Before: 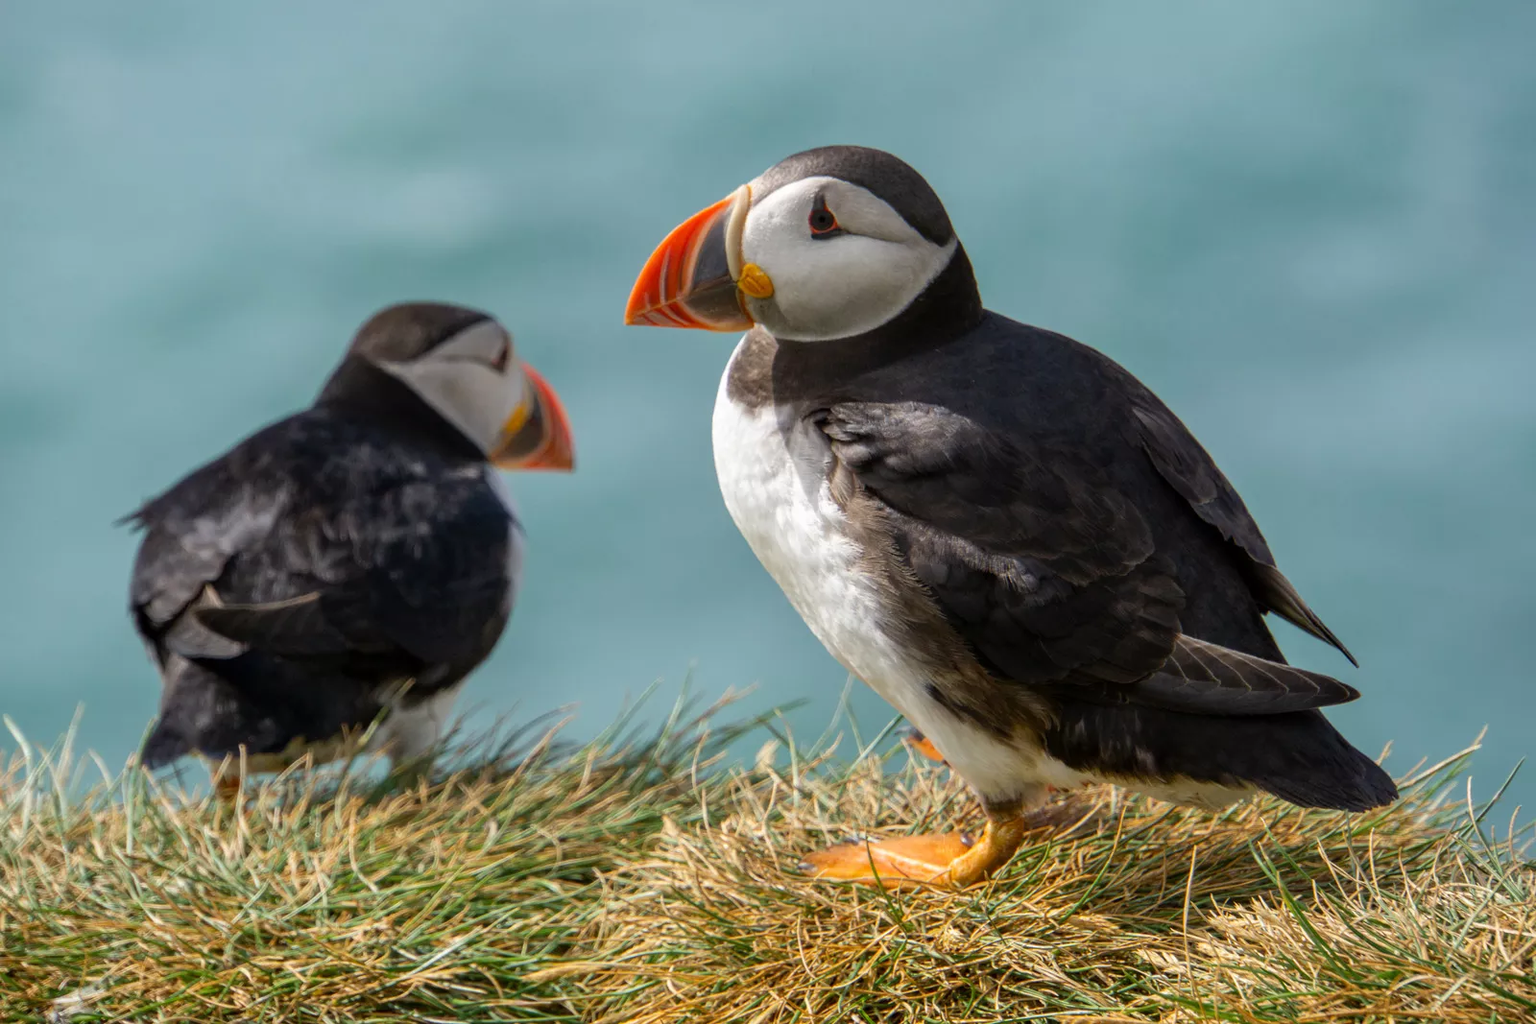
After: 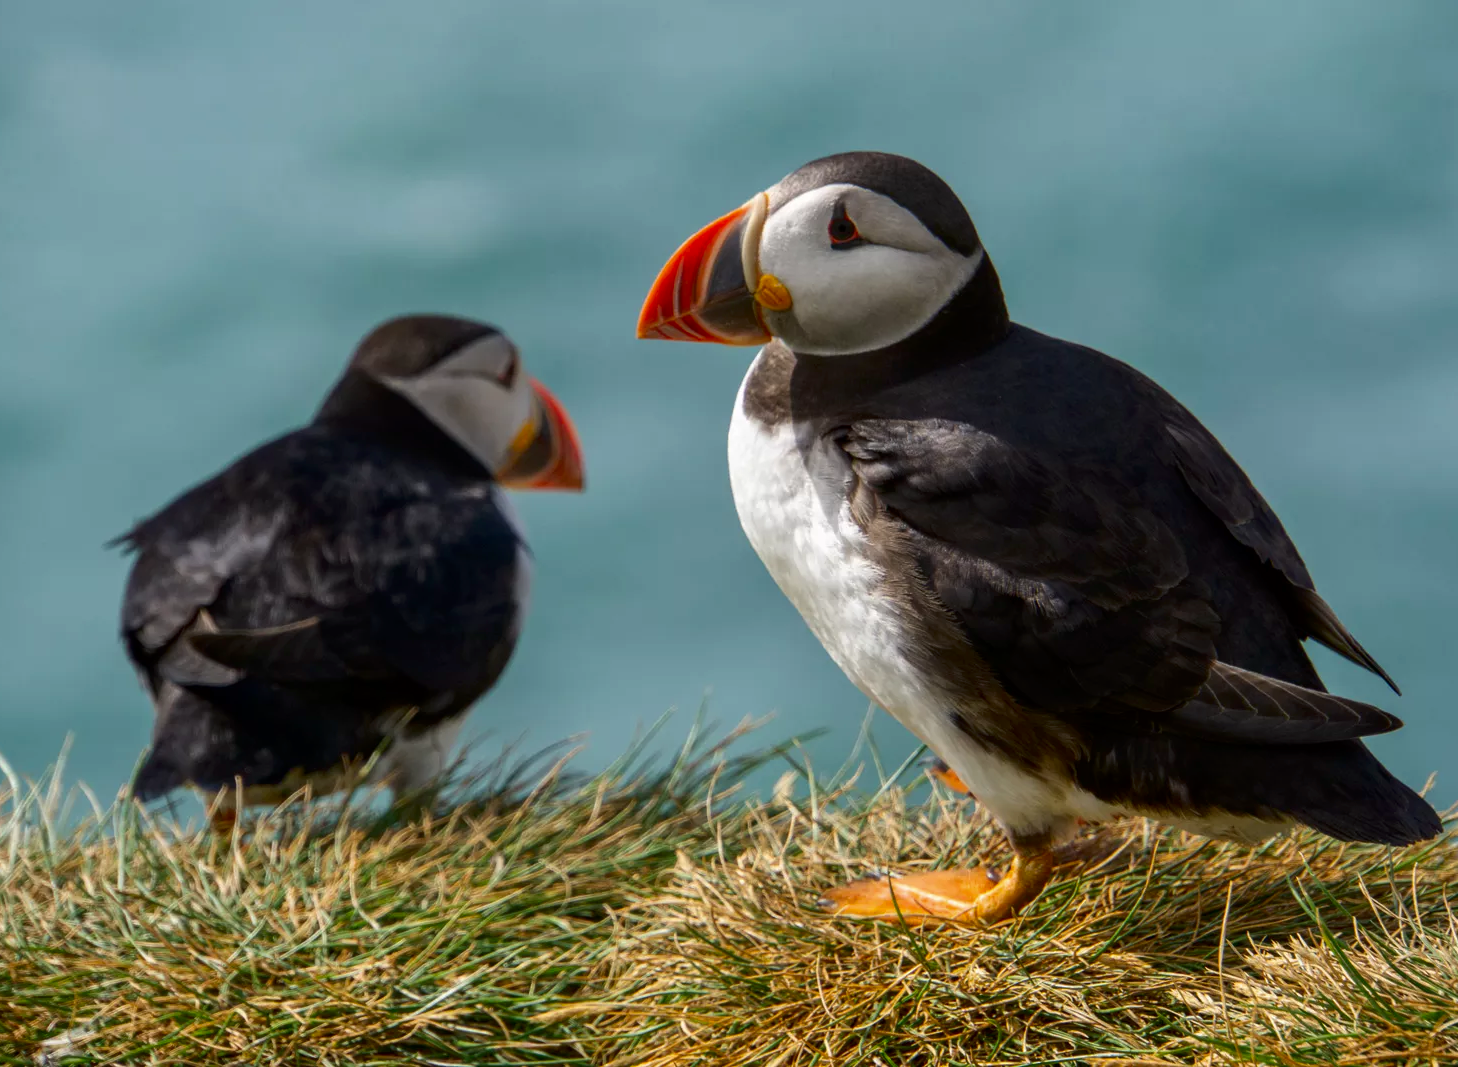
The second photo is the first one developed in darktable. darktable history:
crop and rotate: left 0.884%, right 7.961%
contrast brightness saturation: contrast 0.07, brightness -0.13, saturation 0.065
